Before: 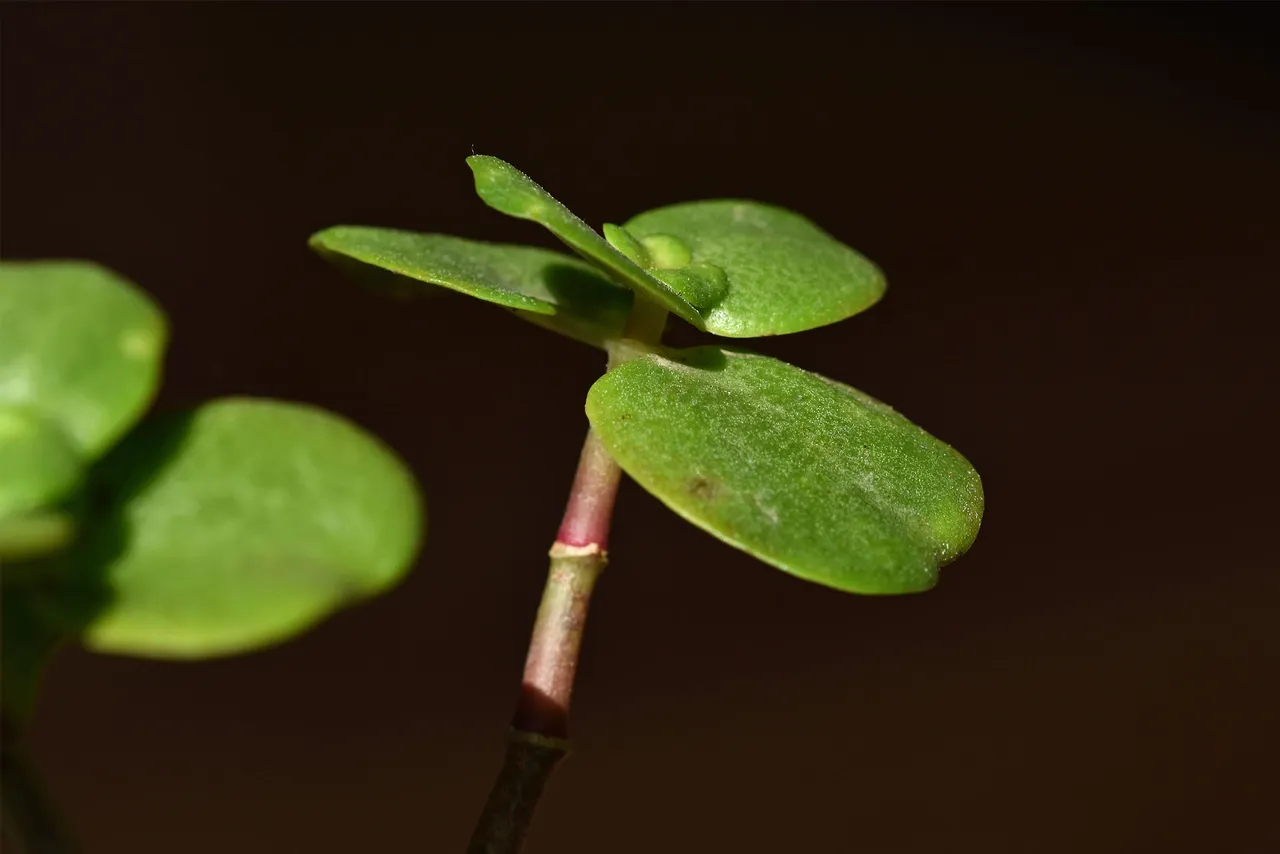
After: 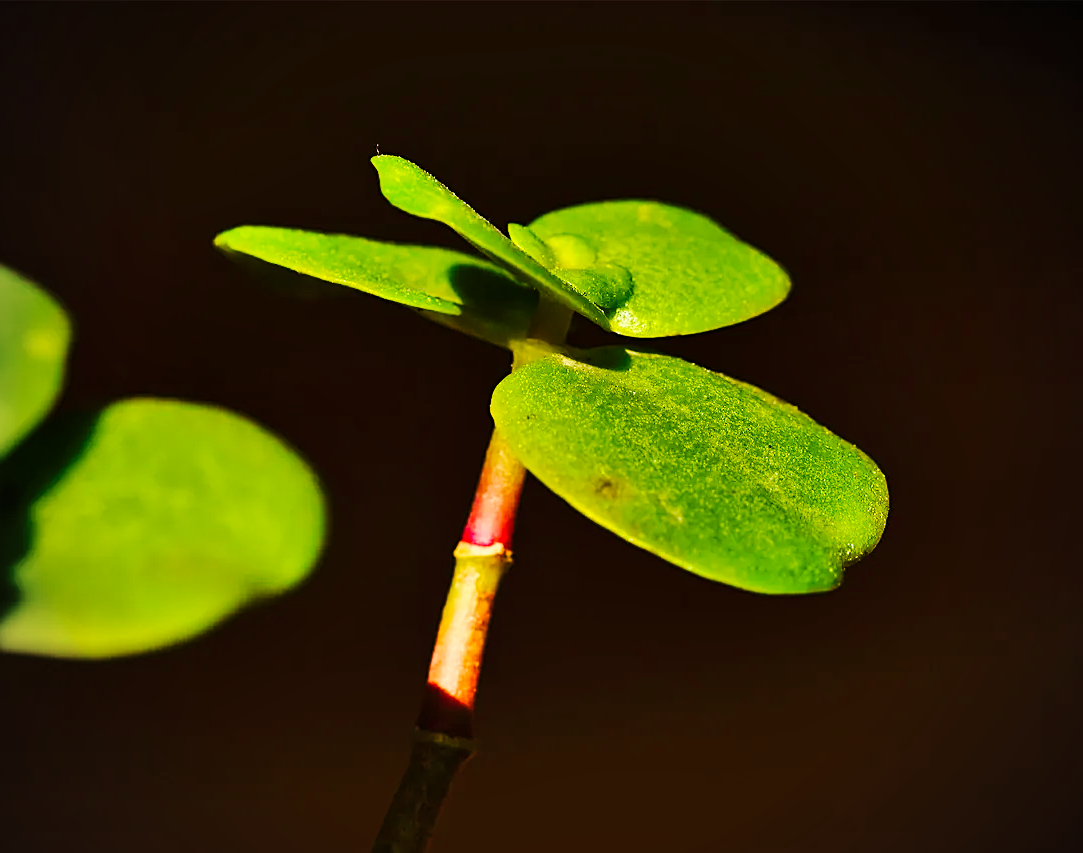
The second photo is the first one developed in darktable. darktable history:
vignetting: brightness -0.575
crop: left 7.483%, right 7.841%
exposure: compensate highlight preservation false
shadows and highlights: shadows 52.94, soften with gaussian
color balance rgb: highlights gain › chroma 3.077%, highlights gain › hue 72.77°, linear chroma grading › global chroma 15.414%, perceptual saturation grading › global saturation 35.925%, perceptual saturation grading › shadows 35.658%
base curve: curves: ch0 [(0, 0) (0.036, 0.025) (0.121, 0.166) (0.206, 0.329) (0.605, 0.79) (1, 1)], preserve colors none
sharpen: on, module defaults
